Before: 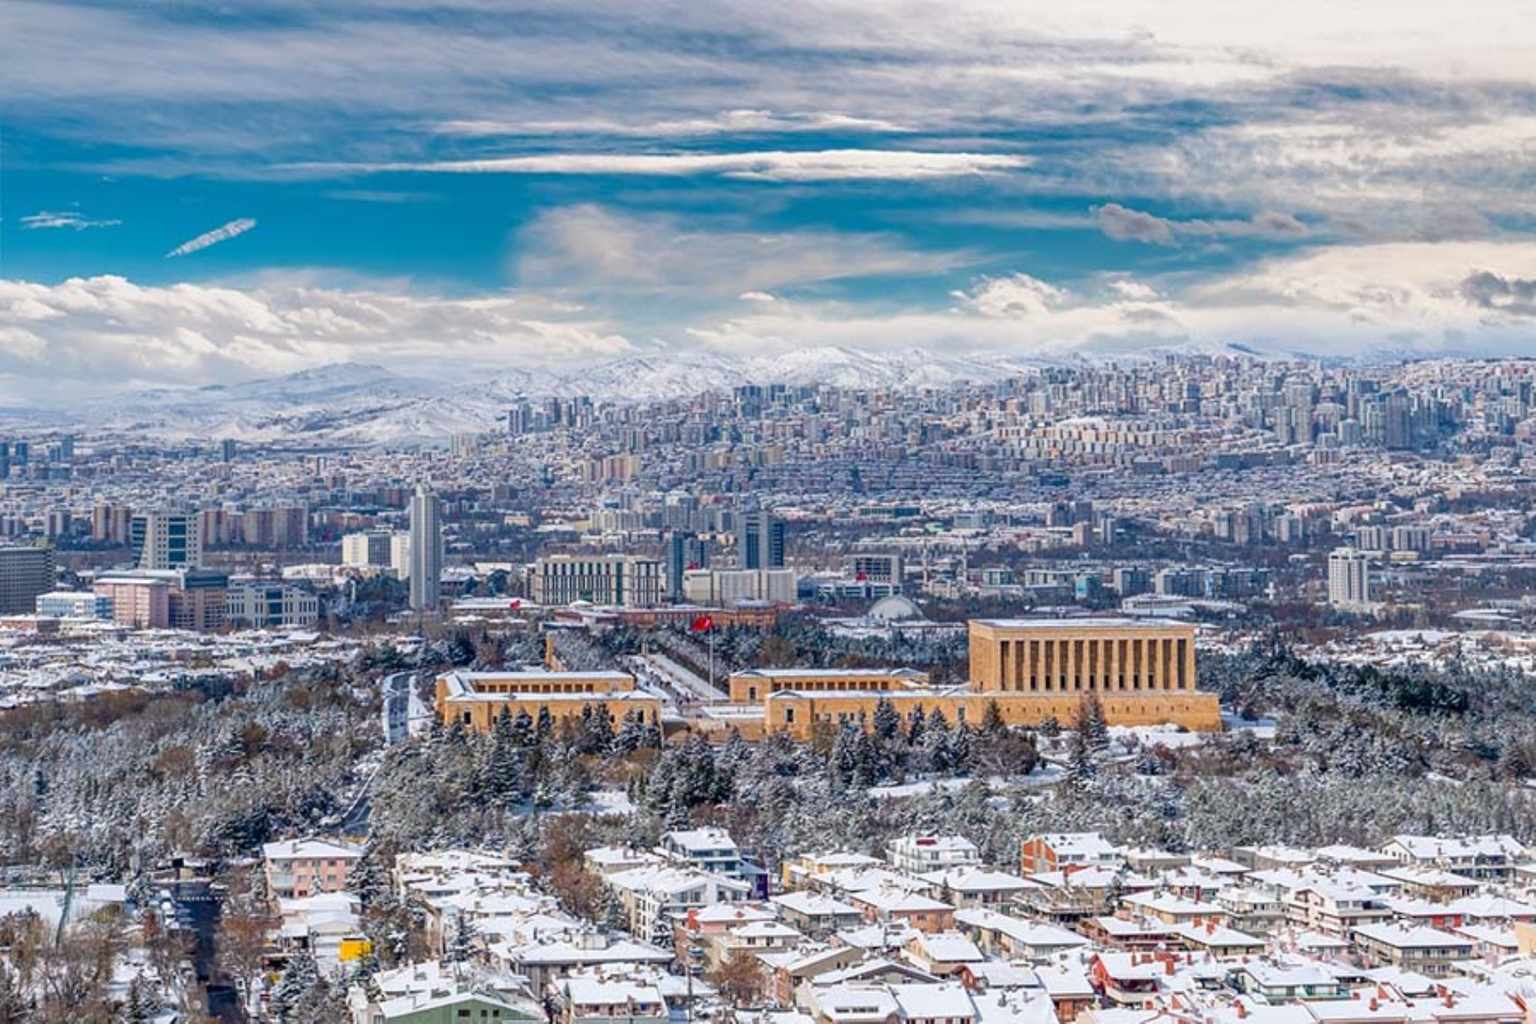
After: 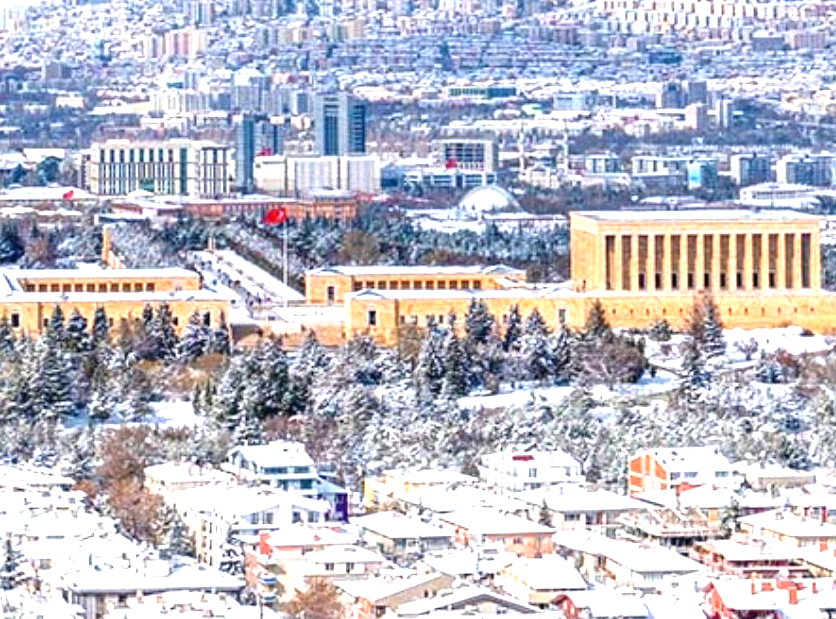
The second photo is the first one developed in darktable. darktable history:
crop: left 29.533%, top 41.866%, right 21.254%, bottom 3.472%
exposure: black level correction 0, exposure 1.346 EV, compensate exposure bias true, compensate highlight preservation false
